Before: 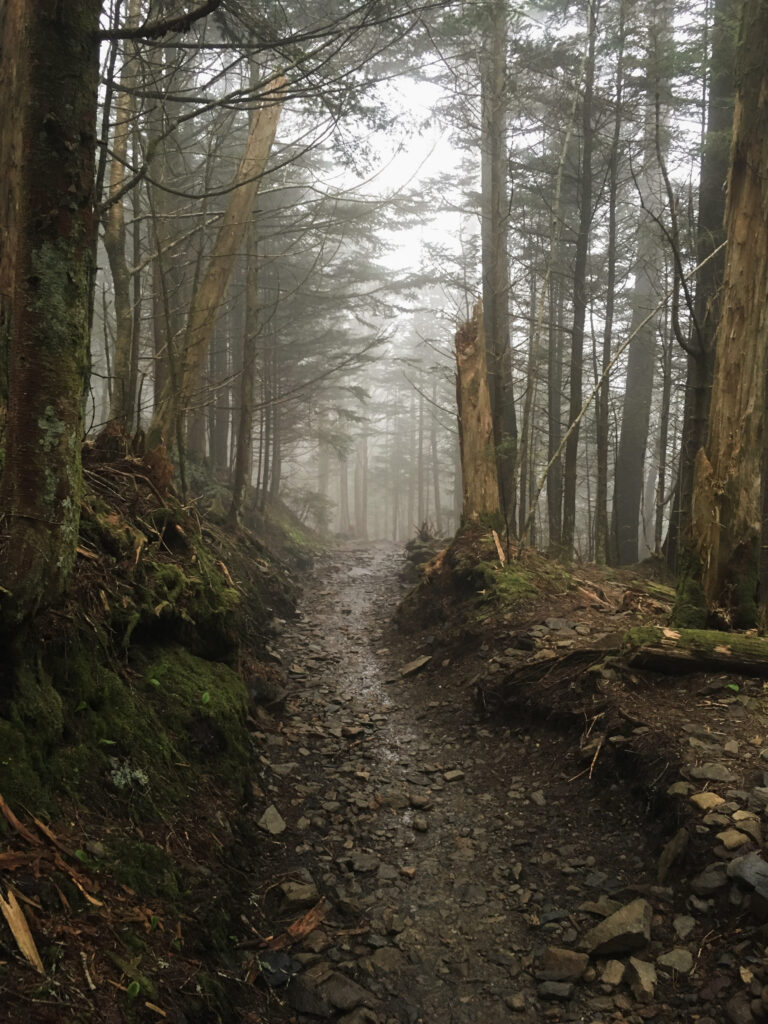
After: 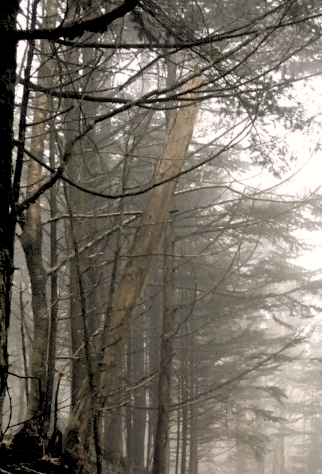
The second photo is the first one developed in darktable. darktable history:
rgb levels: levels [[0.029, 0.461, 0.922], [0, 0.5, 1], [0, 0.5, 1]]
crop and rotate: left 10.817%, top 0.062%, right 47.194%, bottom 53.626%
contrast brightness saturation: saturation 0.13
color correction: highlights a* 5.59, highlights b* 5.24, saturation 0.68
